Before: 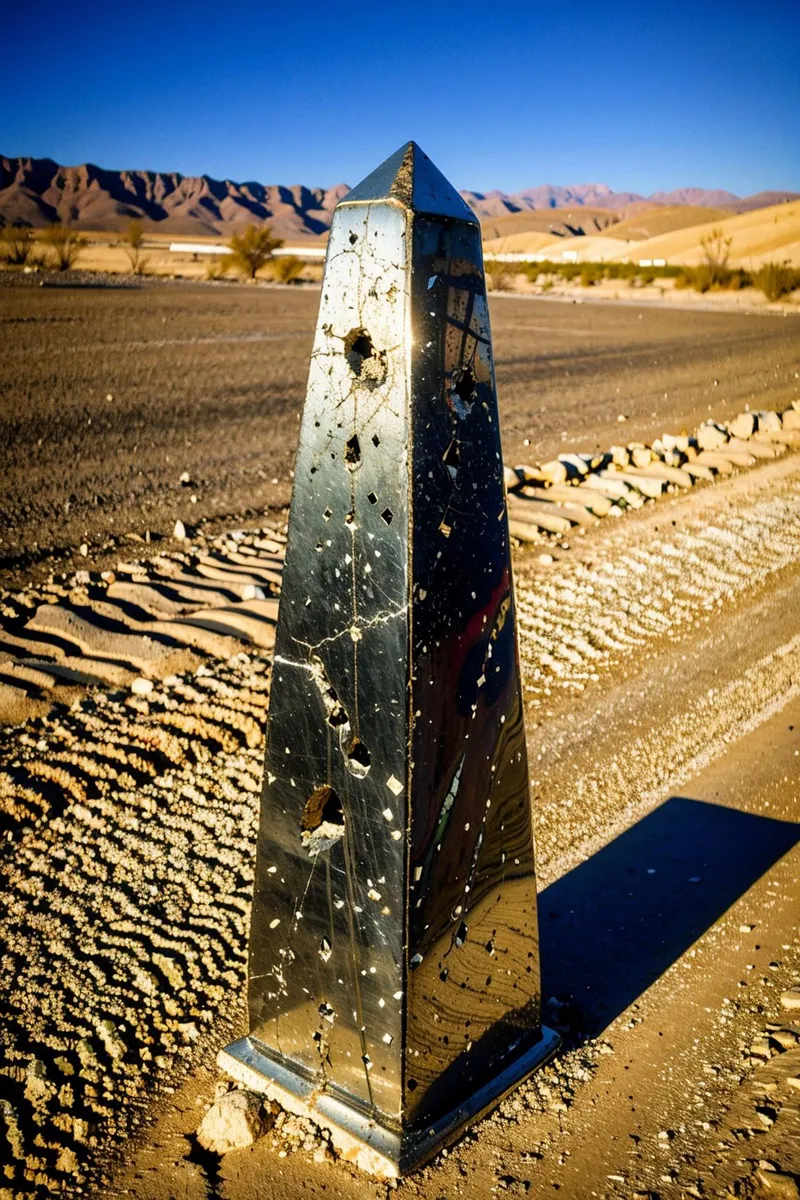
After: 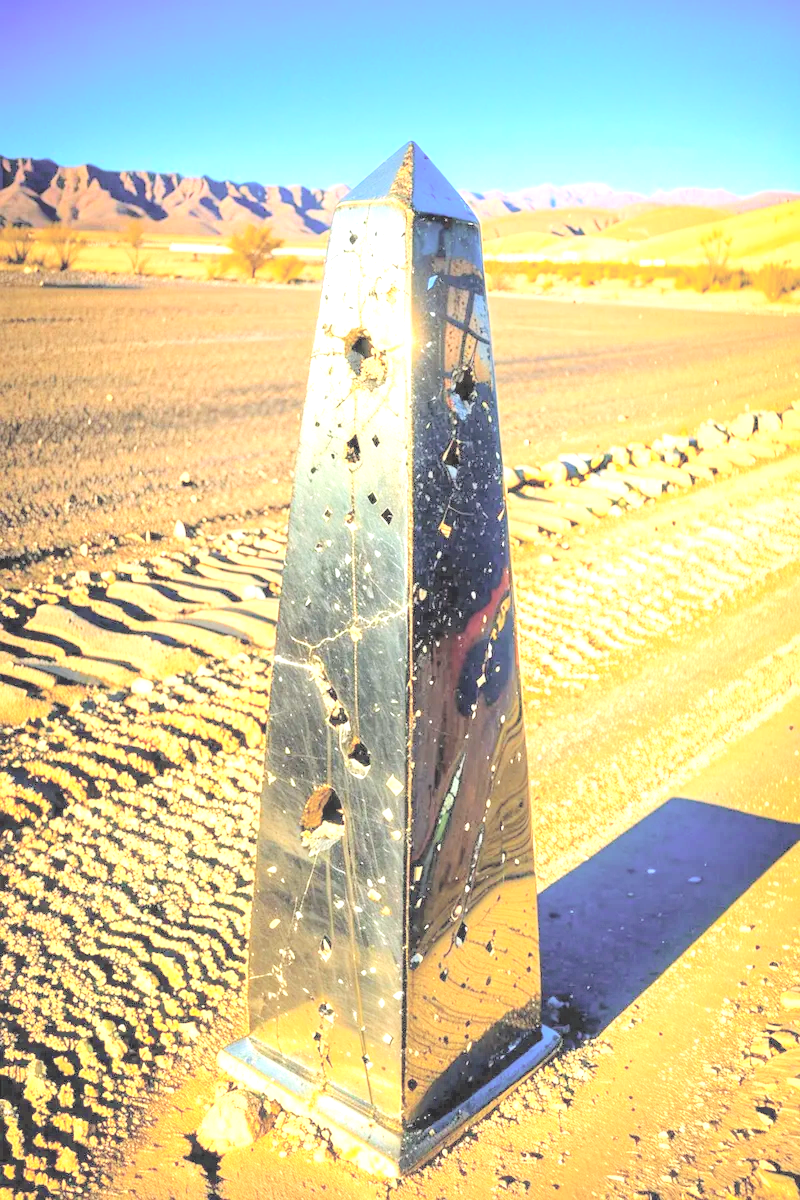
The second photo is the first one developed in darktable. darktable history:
exposure: black level correction 0, exposure 1.466 EV, compensate highlight preservation false
contrast brightness saturation: brightness 0.982
color balance rgb: perceptual saturation grading › global saturation 0.664%
